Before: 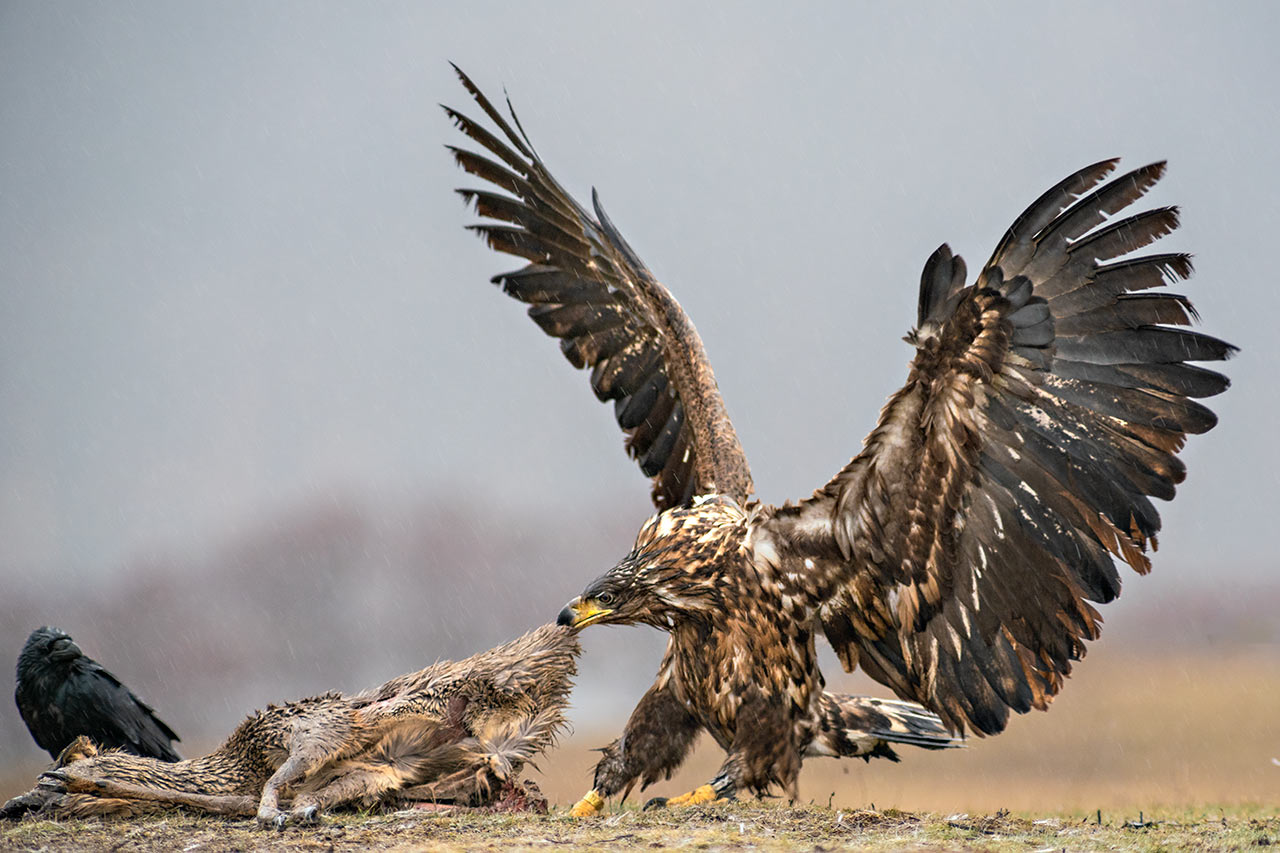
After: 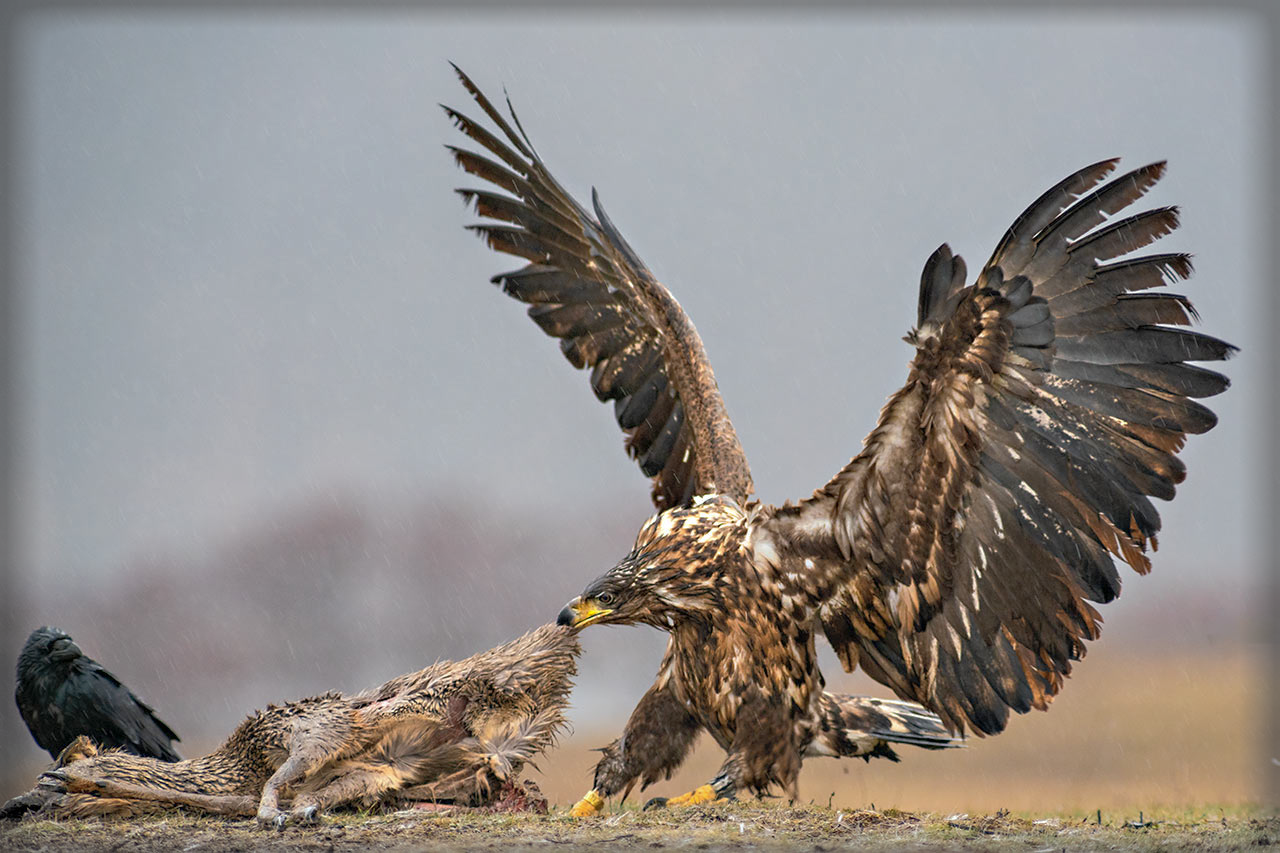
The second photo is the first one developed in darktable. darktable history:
shadows and highlights: on, module defaults
vignetting: fall-off start 93.46%, fall-off radius 5.63%, automatic ratio true, width/height ratio 1.332, shape 0.052
